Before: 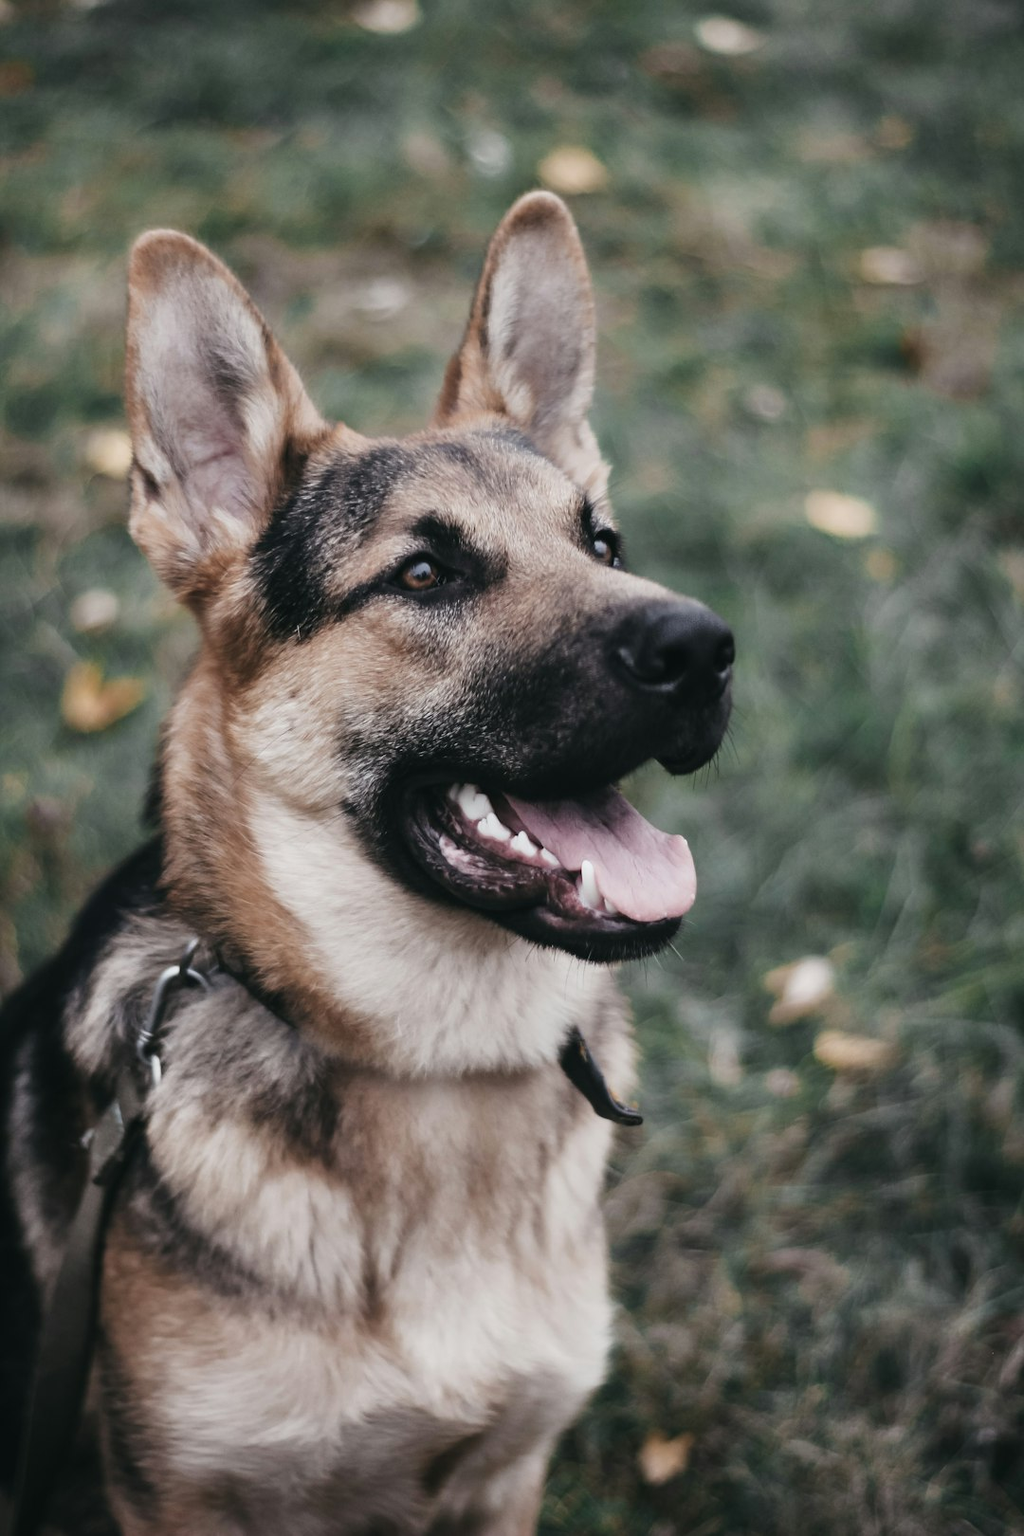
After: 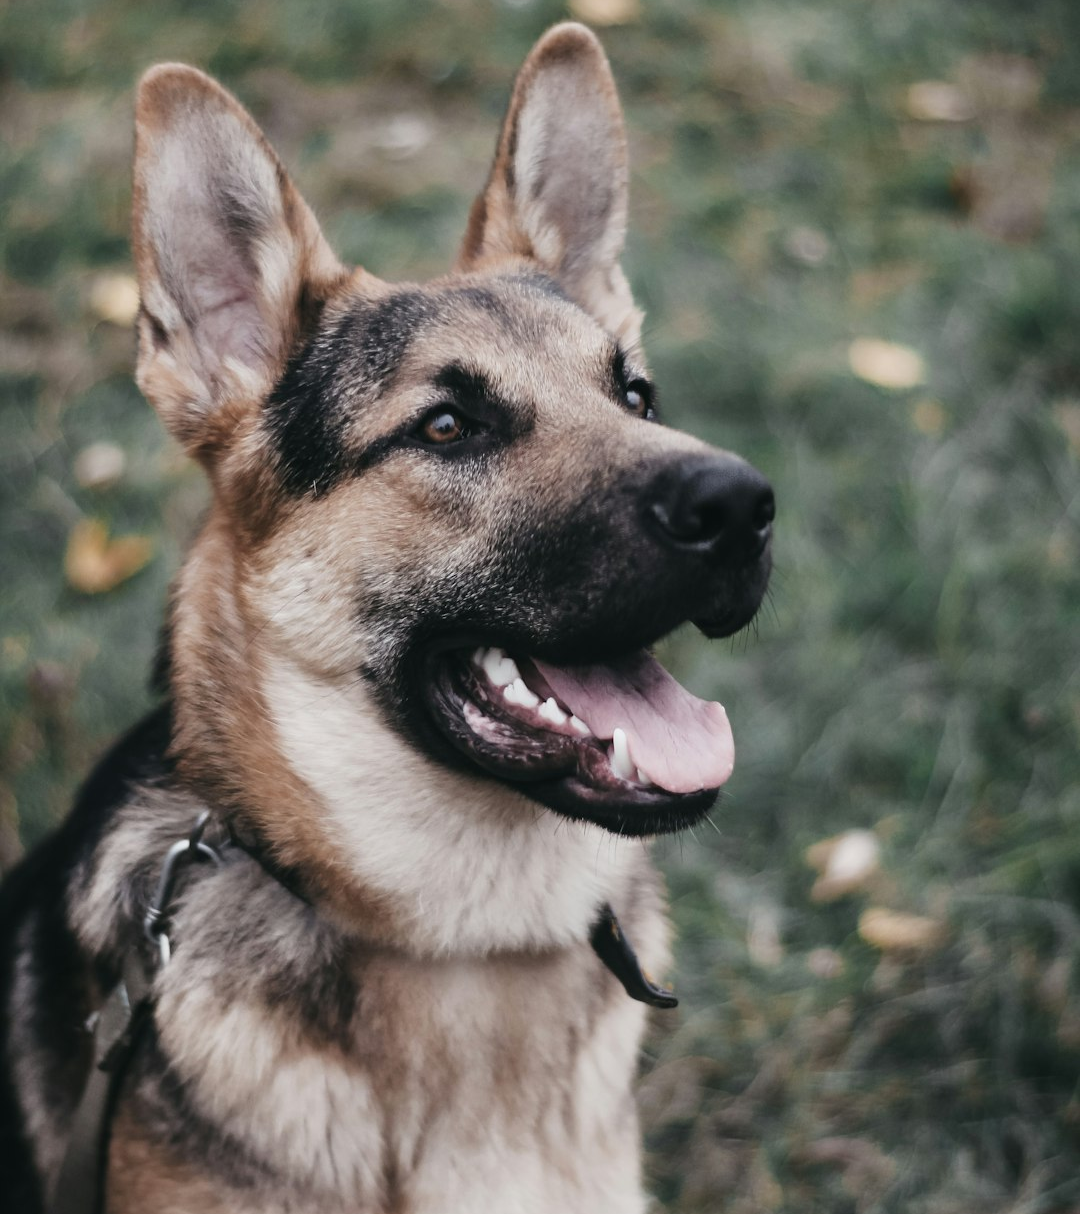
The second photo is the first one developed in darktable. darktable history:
crop: top 11.062%, bottom 13.944%
